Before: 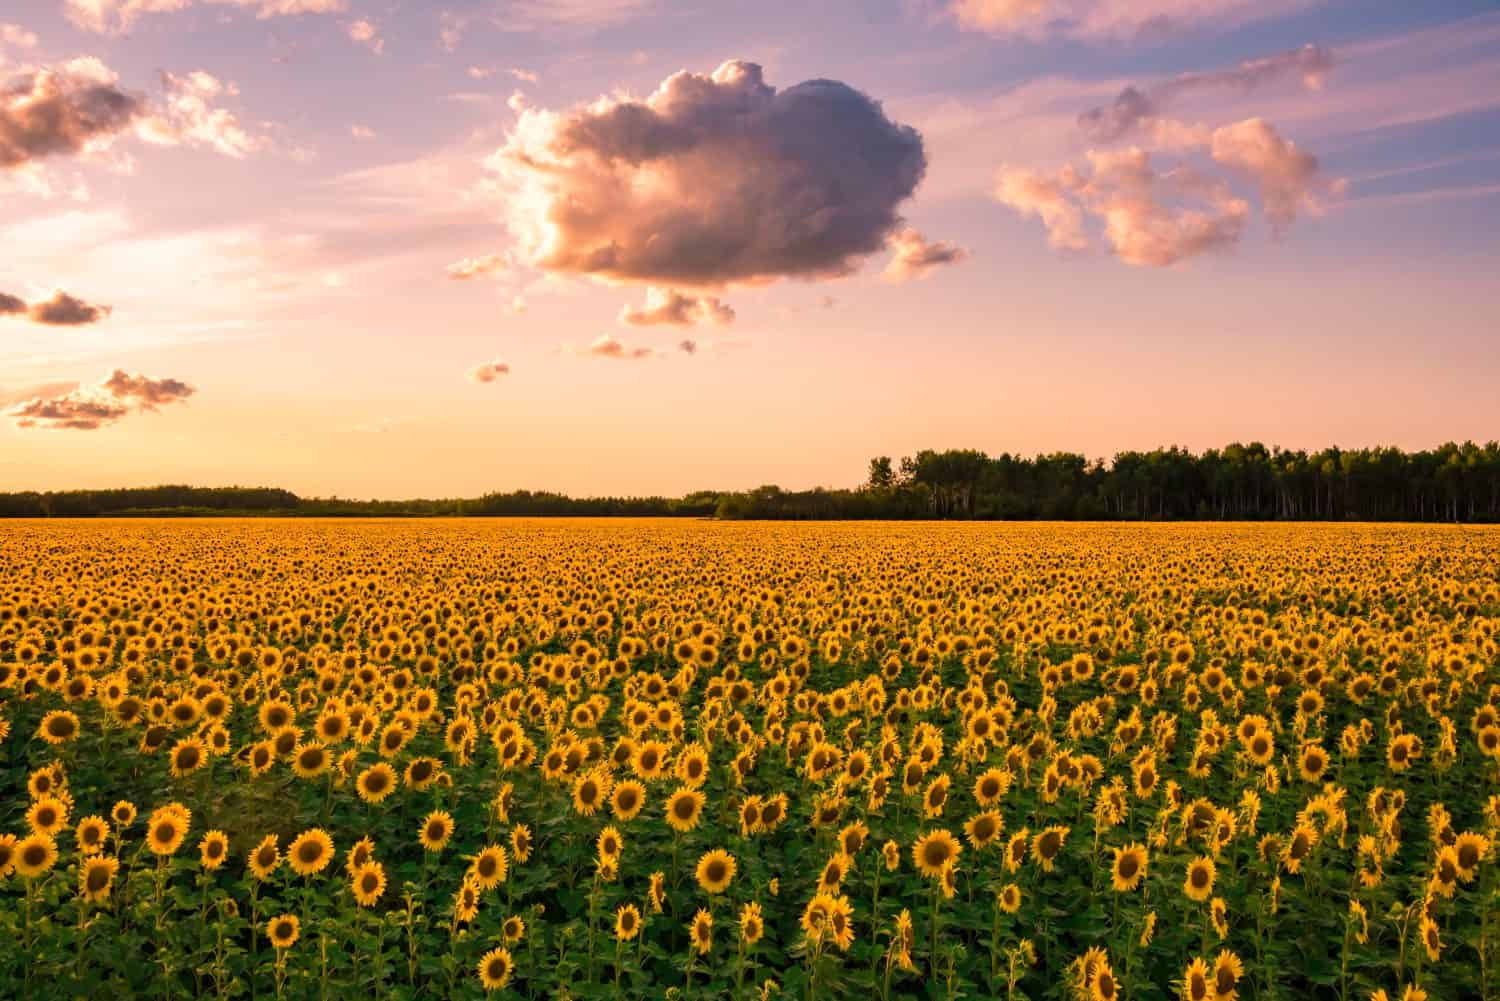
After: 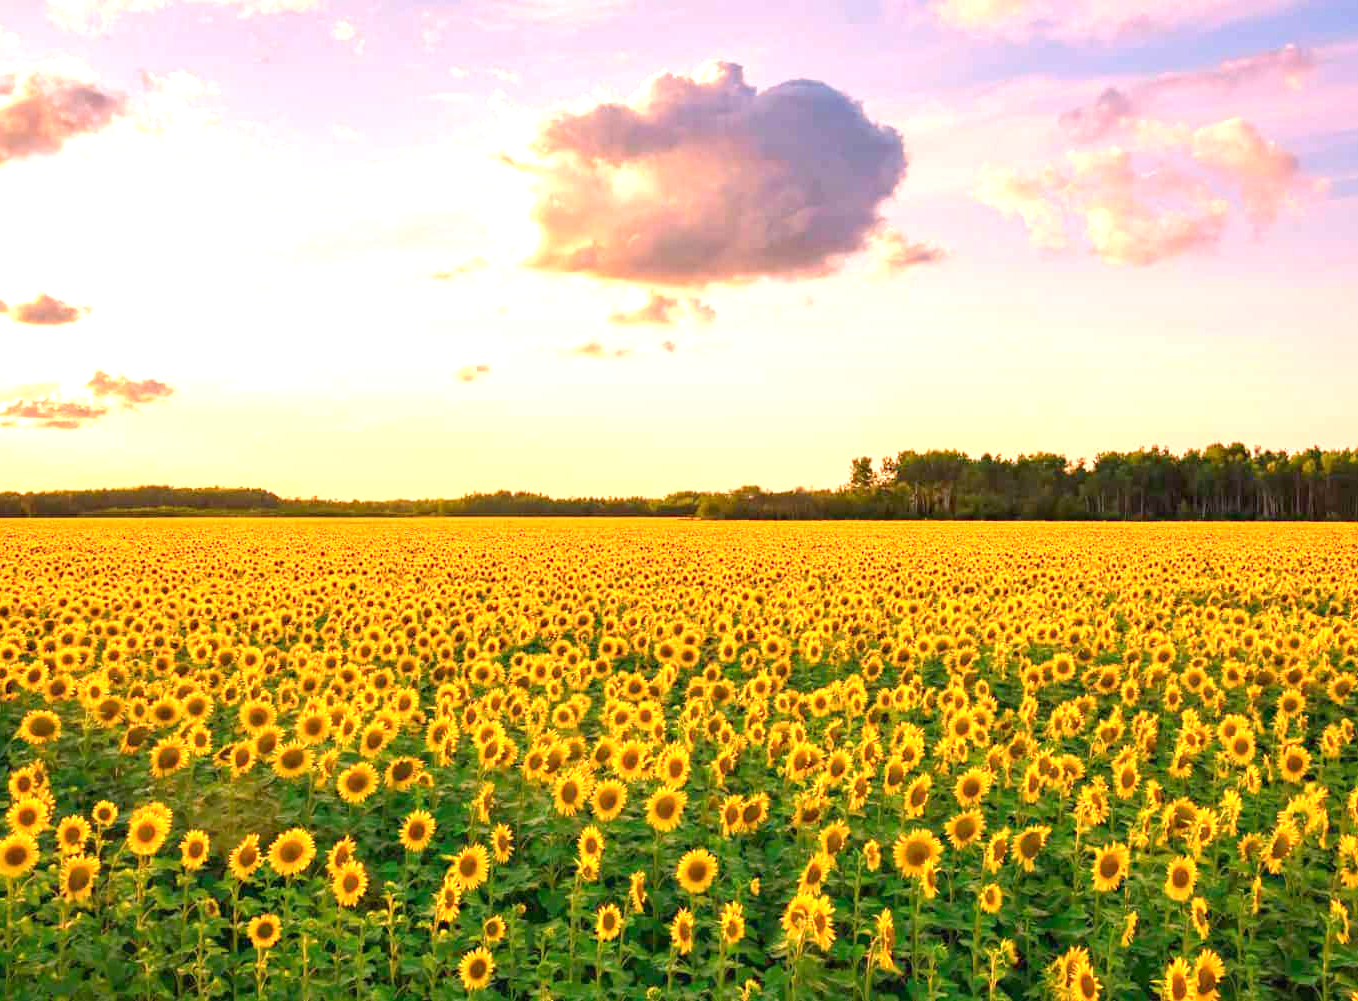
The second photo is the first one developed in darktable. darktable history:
exposure: black level correction 0, exposure 1.101 EV, compensate highlight preservation false
levels: levels [0, 0.445, 1]
crop and rotate: left 1.303%, right 8.139%
